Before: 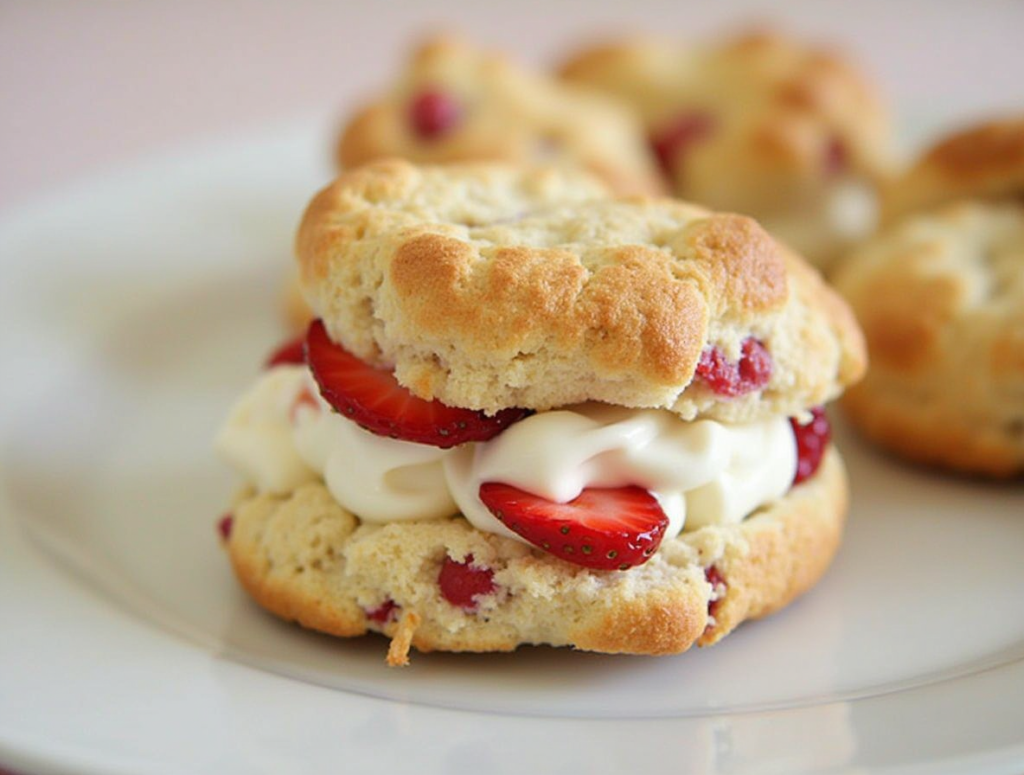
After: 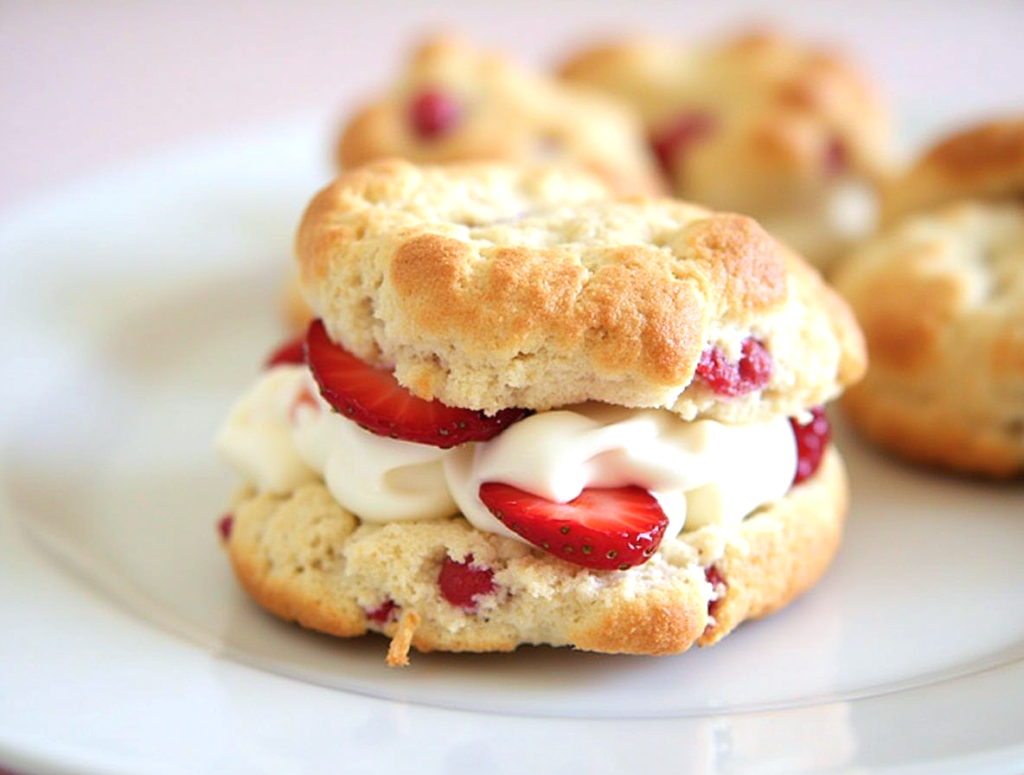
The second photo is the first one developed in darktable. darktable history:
color correction: highlights a* -0.079, highlights b* -6.04, shadows a* -0.144, shadows b* -0.115
exposure: black level correction 0.001, exposure 0.498 EV, compensate highlight preservation false
color balance rgb: perceptual saturation grading › global saturation 0.695%, global vibrance 5.827%
